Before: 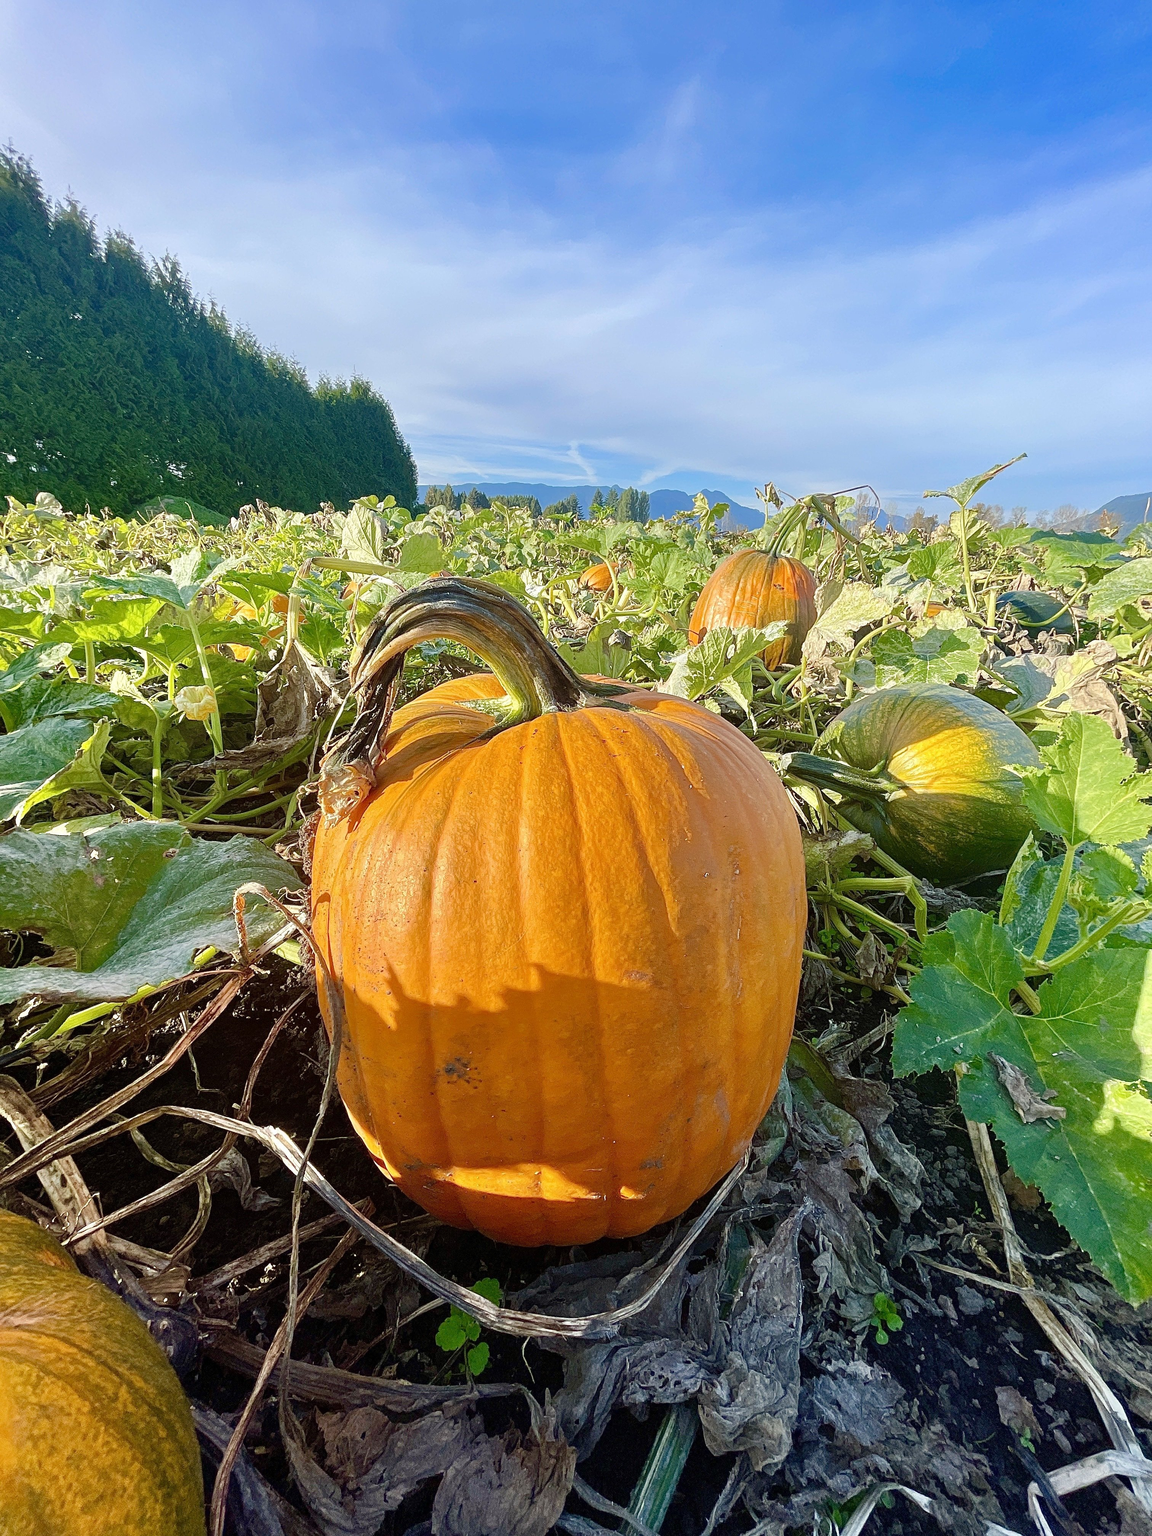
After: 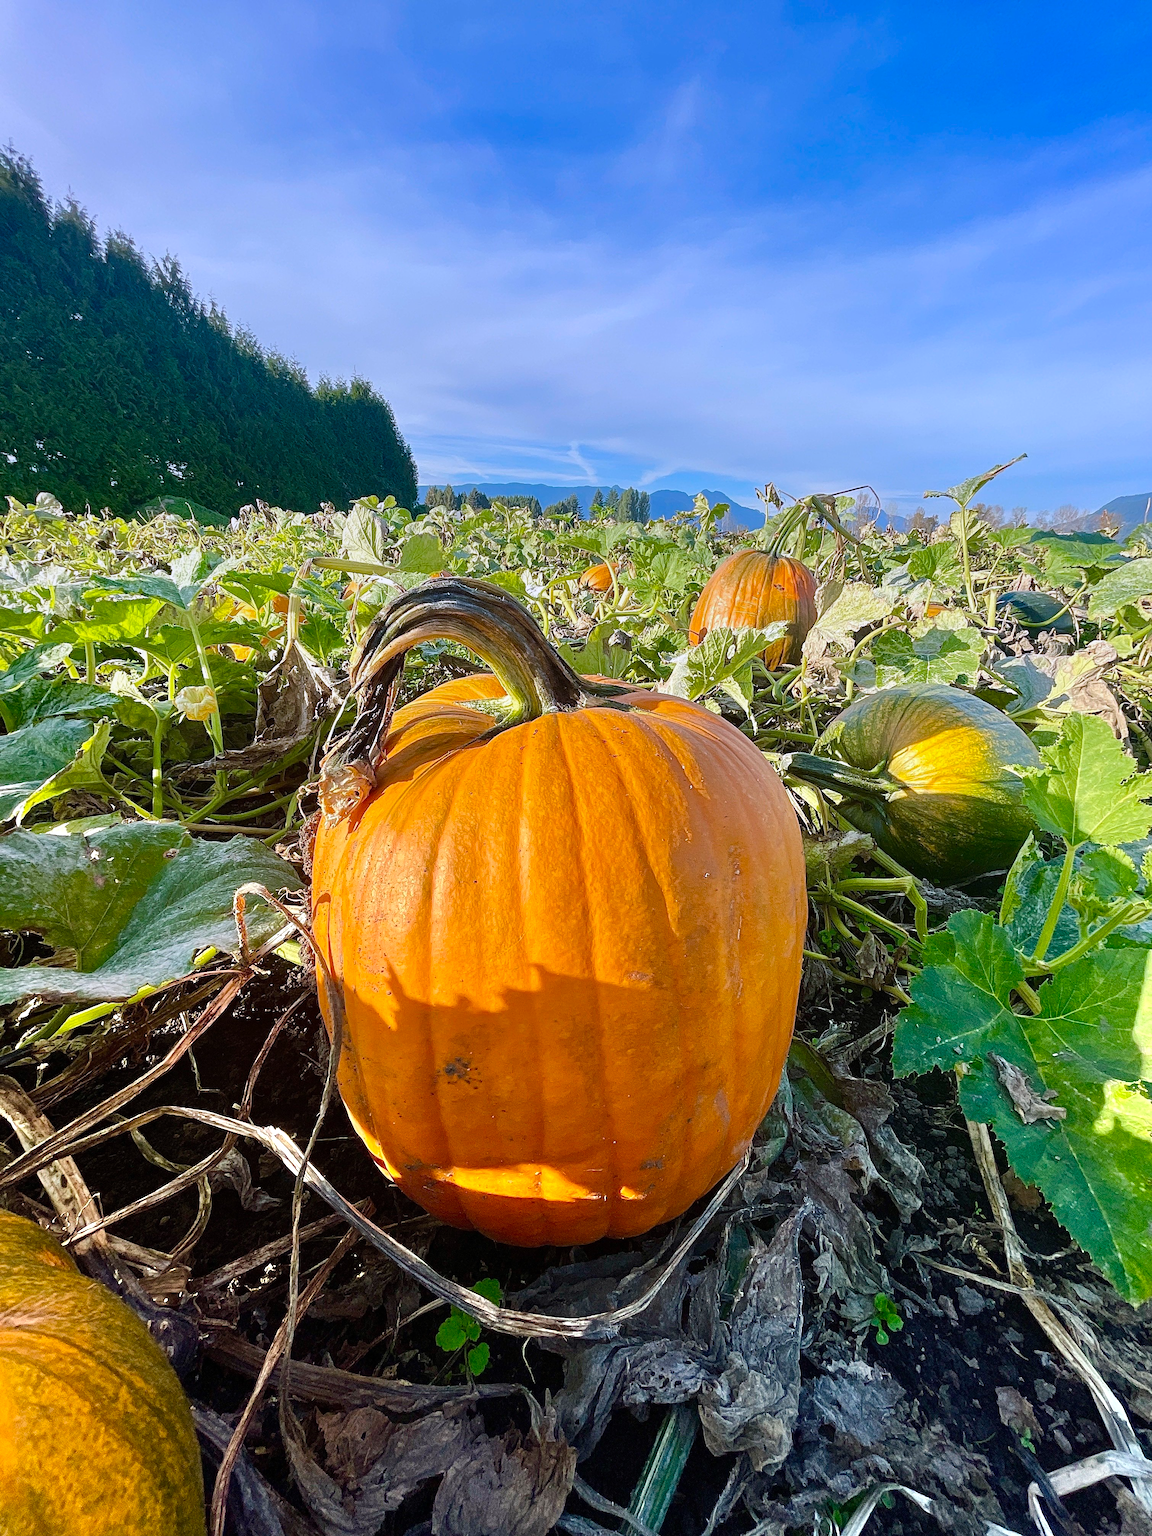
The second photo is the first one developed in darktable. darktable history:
graduated density: hue 238.83°, saturation 50%
tone equalizer: -8 EV -0.417 EV, -7 EV -0.389 EV, -6 EV -0.333 EV, -5 EV -0.222 EV, -3 EV 0.222 EV, -2 EV 0.333 EV, -1 EV 0.389 EV, +0 EV 0.417 EV, edges refinement/feathering 500, mask exposure compensation -1.57 EV, preserve details no
